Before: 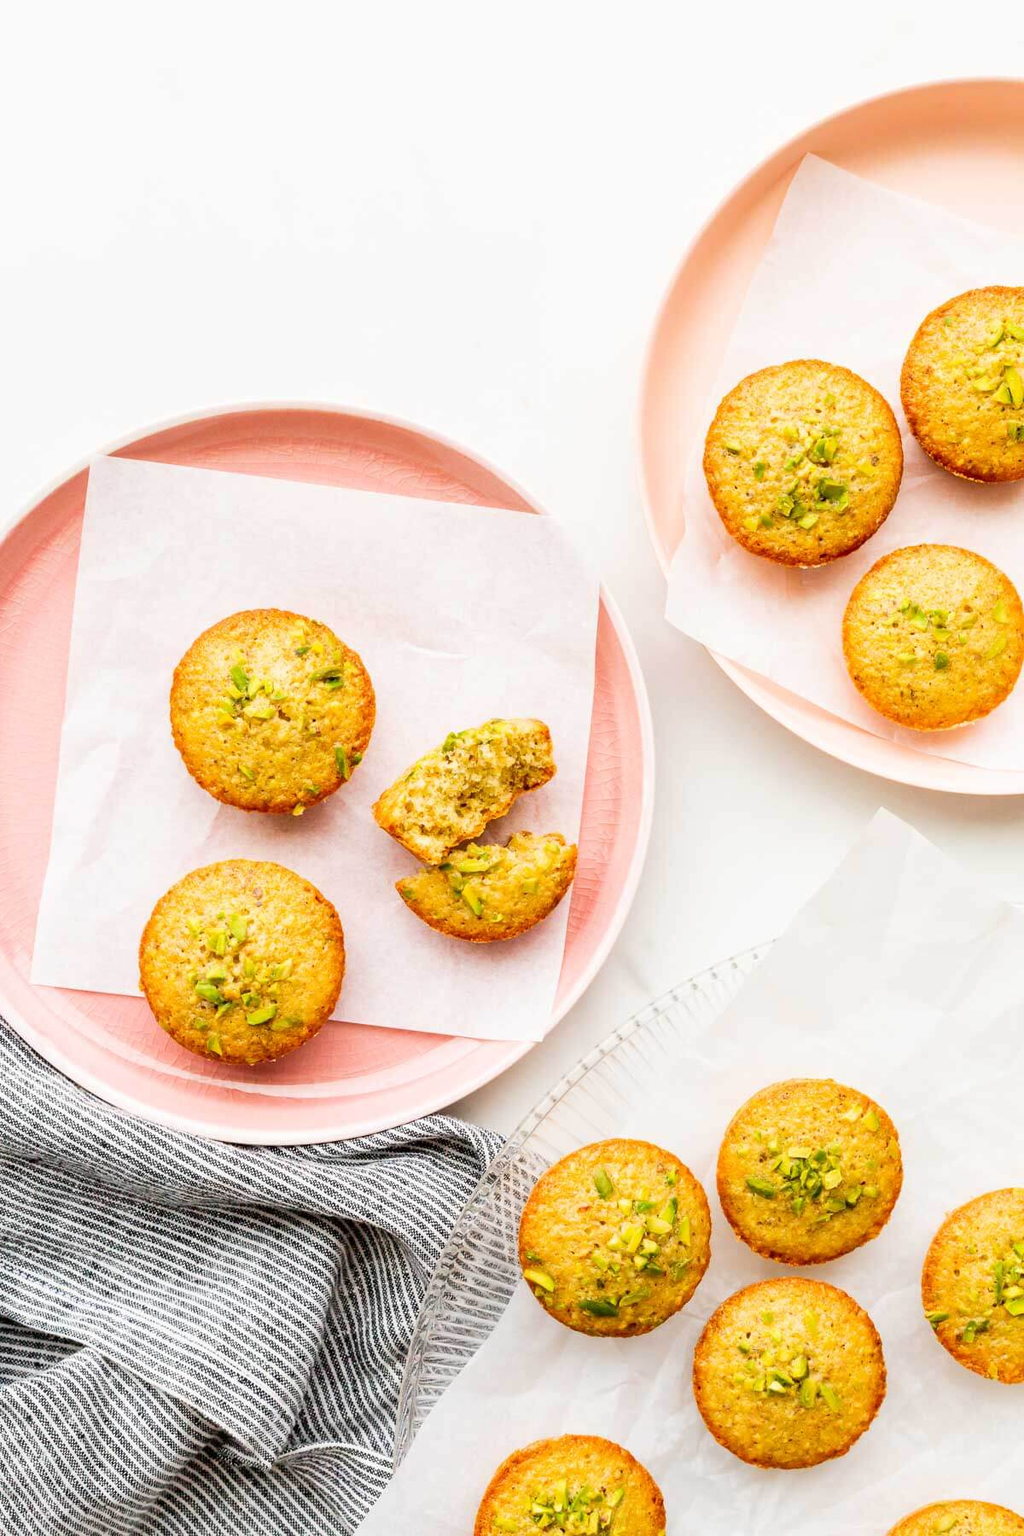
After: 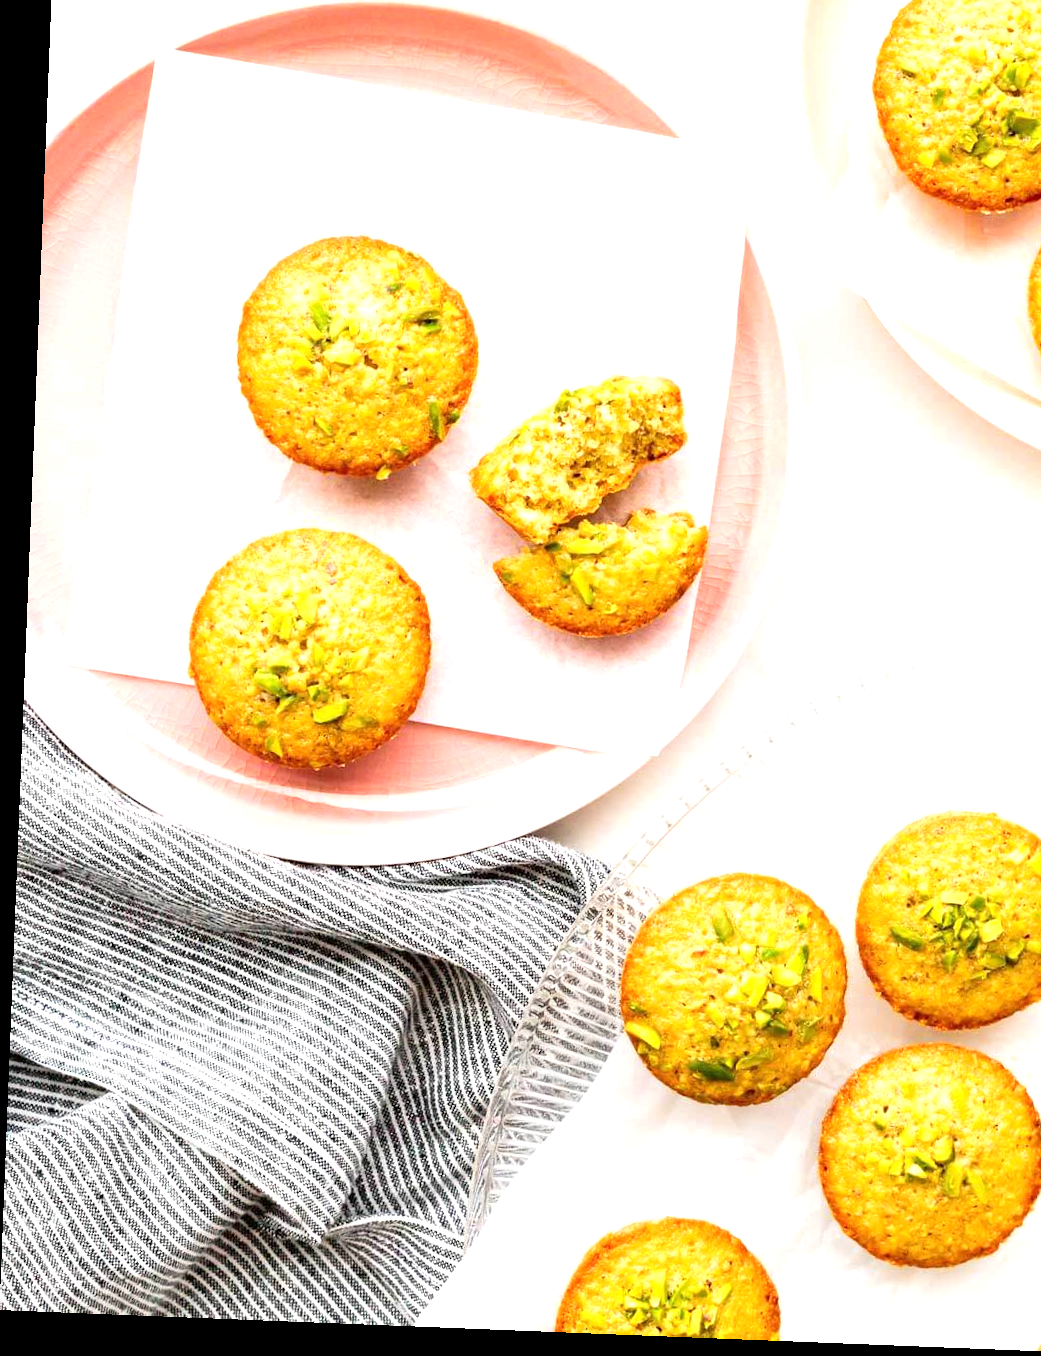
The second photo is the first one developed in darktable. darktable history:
exposure: exposure 0.6 EV, compensate highlight preservation false
crop: top 26.531%, right 17.959%
rotate and perspective: rotation 2.27°, automatic cropping off
